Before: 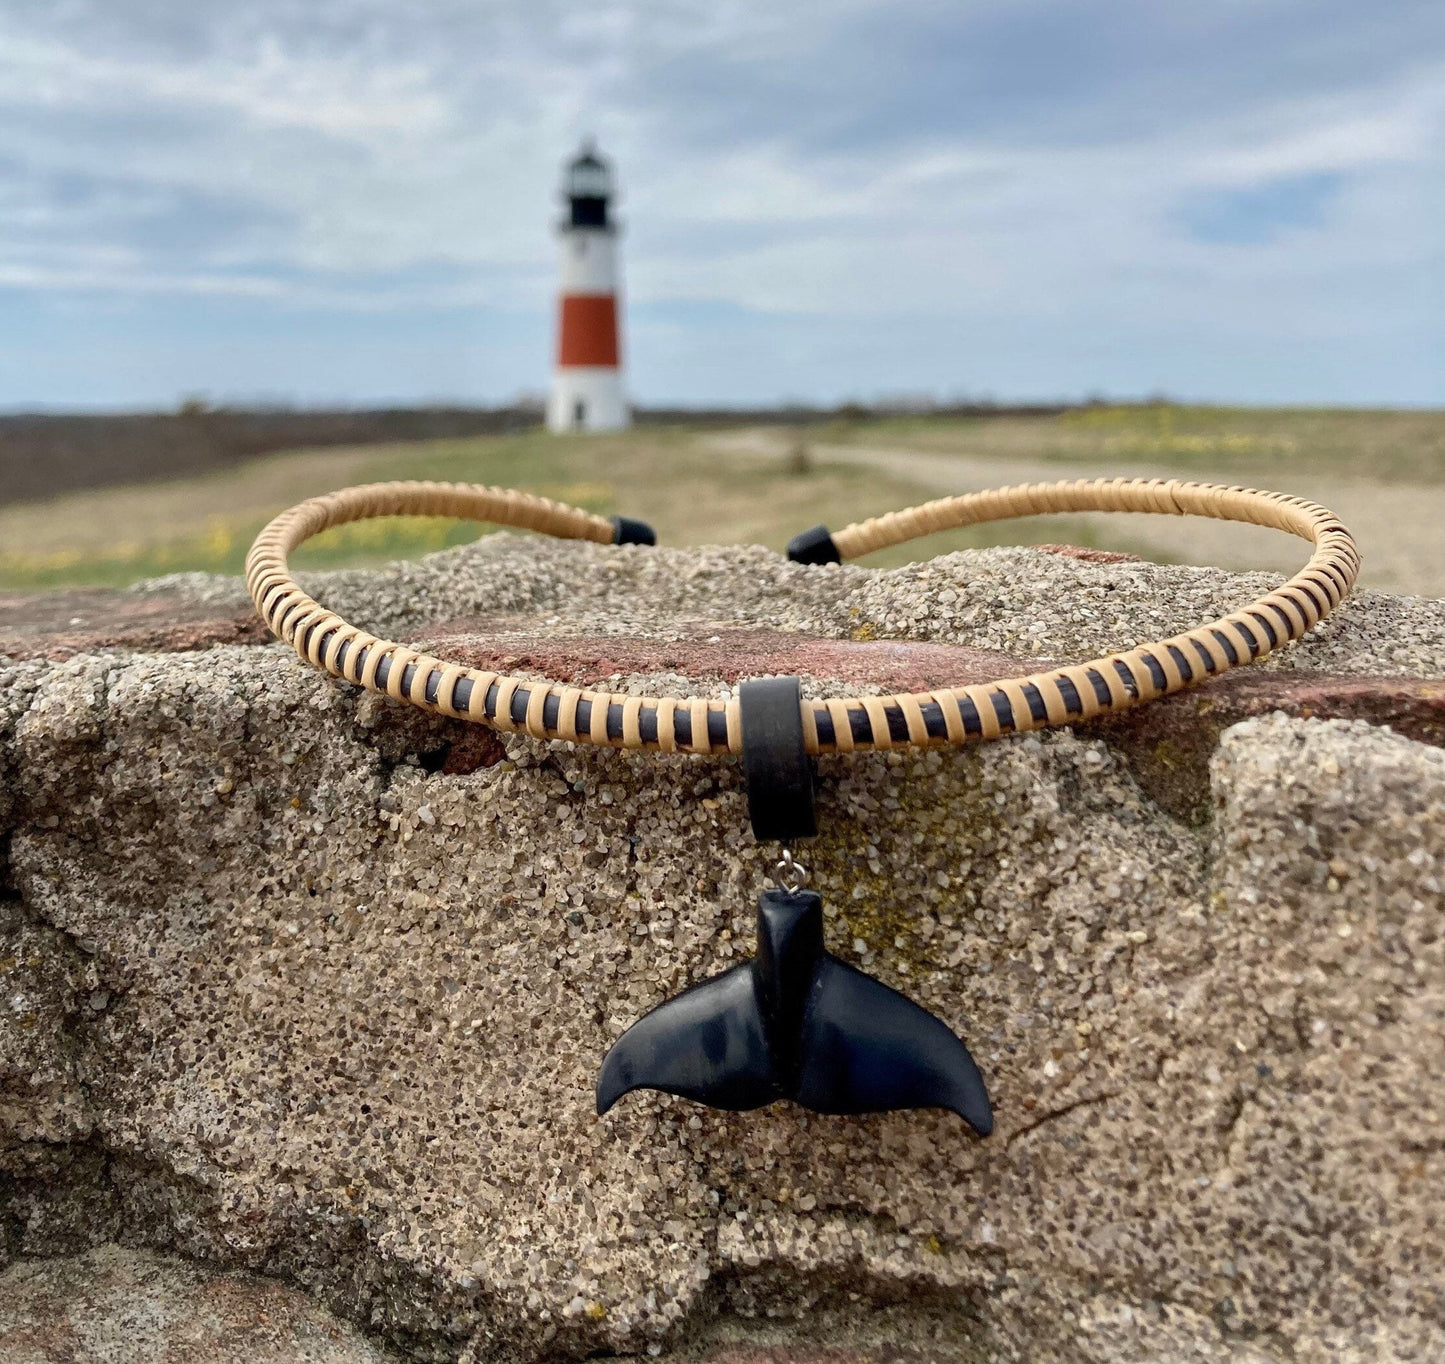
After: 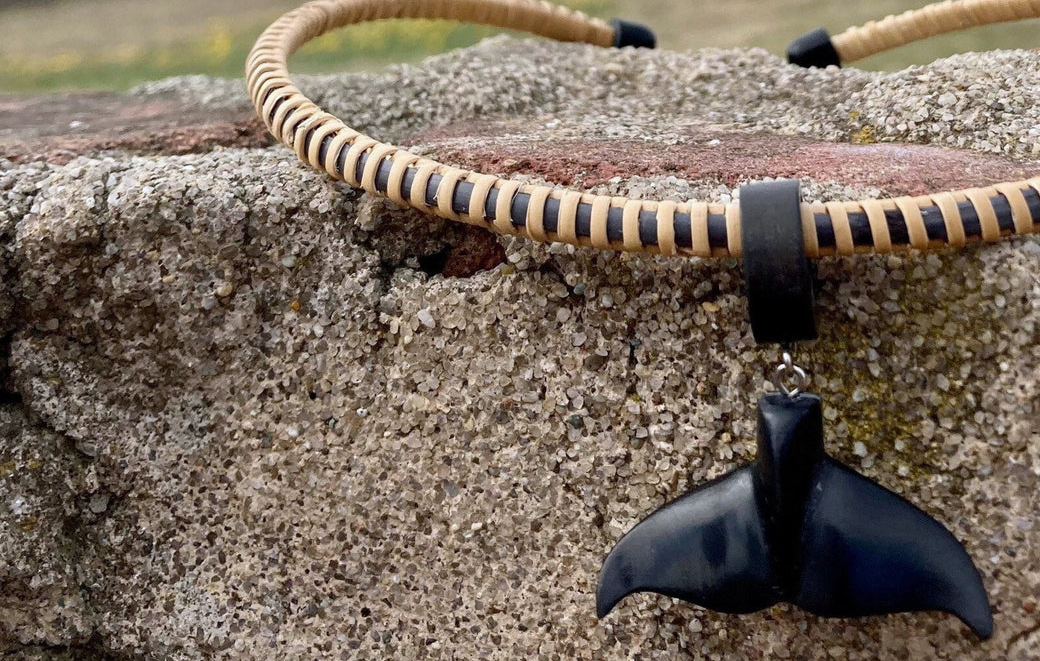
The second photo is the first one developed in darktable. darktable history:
crop: top 36.498%, right 27.964%, bottom 14.995%
white balance: red 0.984, blue 1.059
